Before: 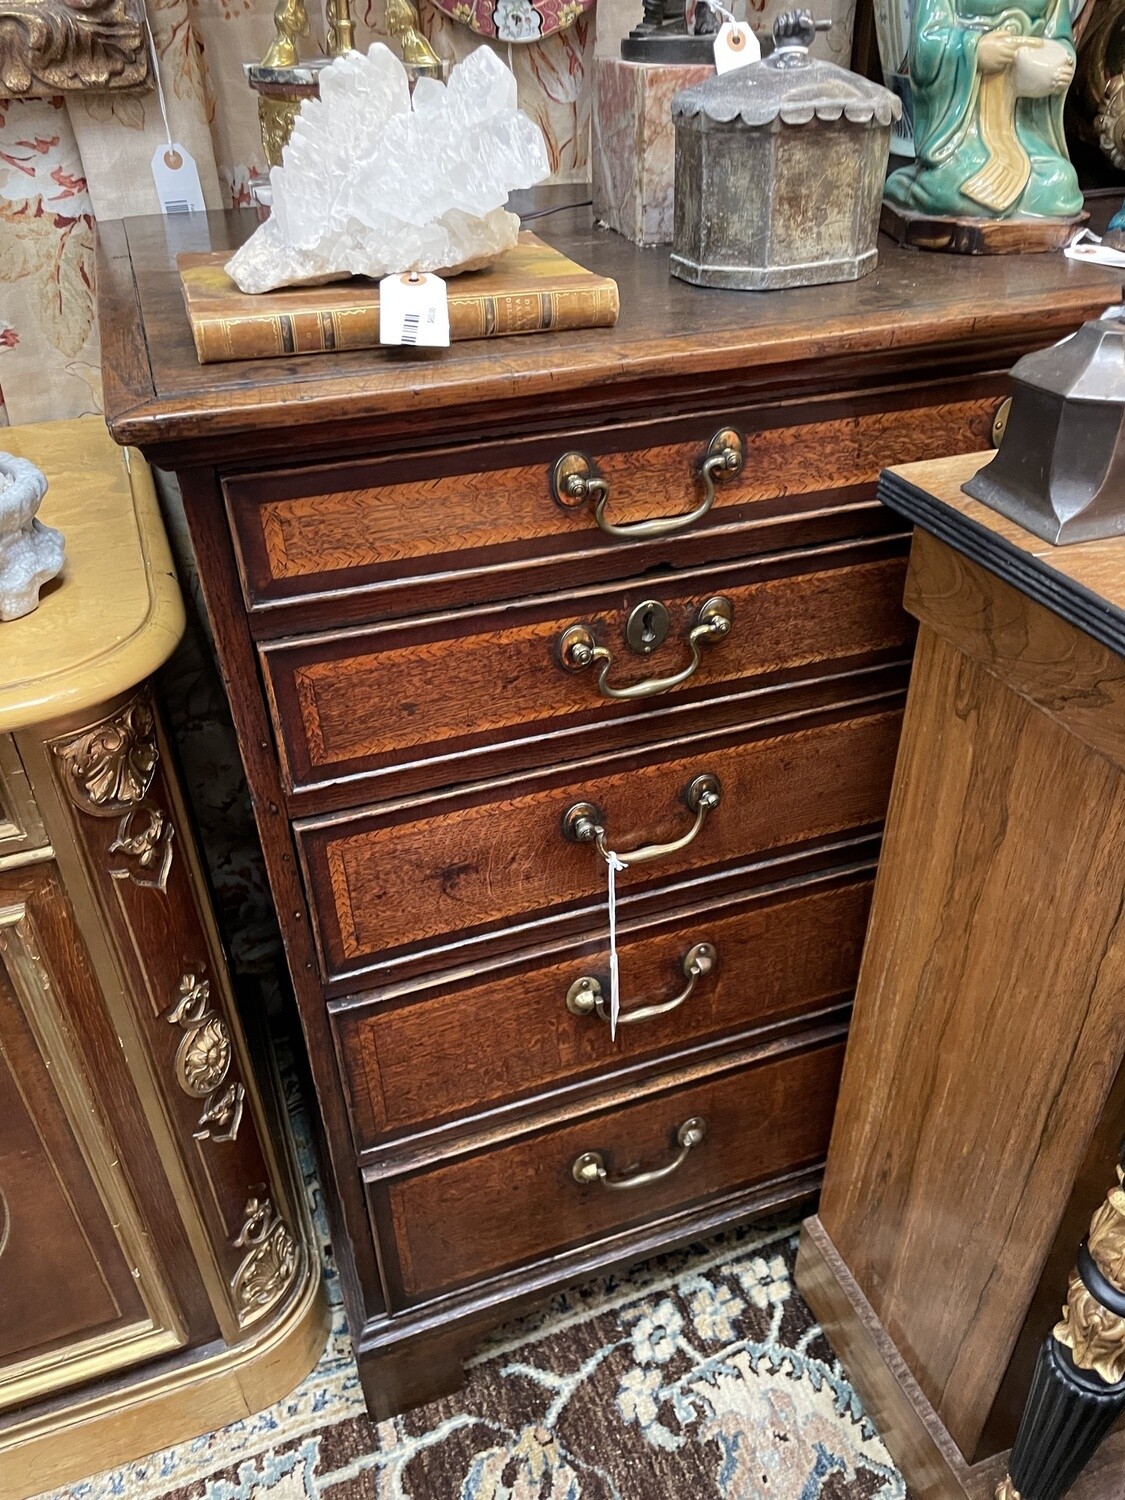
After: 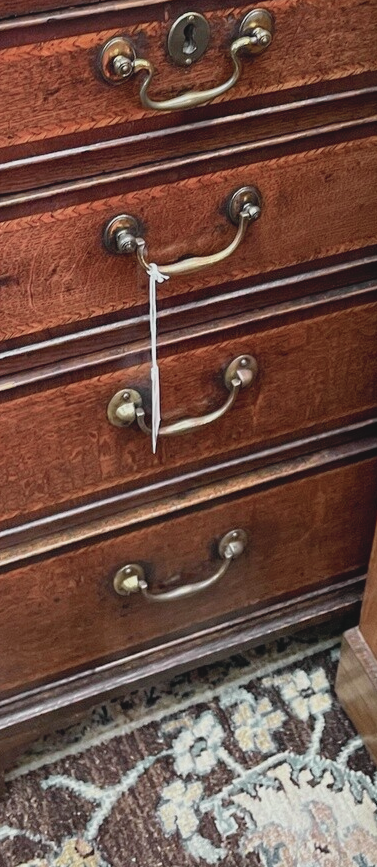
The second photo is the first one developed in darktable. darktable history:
tone curve: curves: ch0 [(0, 0) (0.058, 0.027) (0.214, 0.183) (0.304, 0.288) (0.561, 0.554) (0.687, 0.677) (0.768, 0.768) (0.858, 0.861) (0.986, 0.957)]; ch1 [(0, 0) (0.172, 0.123) (0.312, 0.296) (0.437, 0.429) (0.471, 0.469) (0.502, 0.5) (0.513, 0.515) (0.583, 0.604) (0.631, 0.659) (0.703, 0.721) (0.889, 0.924) (1, 1)]; ch2 [(0, 0) (0.411, 0.424) (0.485, 0.497) (0.502, 0.5) (0.517, 0.511) (0.566, 0.573) (0.622, 0.613) (0.709, 0.677) (1, 1)], color space Lab, independent channels, preserve colors none
crop: left 40.862%, top 39.227%, right 25.543%, bottom 2.969%
contrast brightness saturation: contrast -0.158, brightness 0.051, saturation -0.128
exposure: exposure -0.072 EV, compensate exposure bias true, compensate highlight preservation false
